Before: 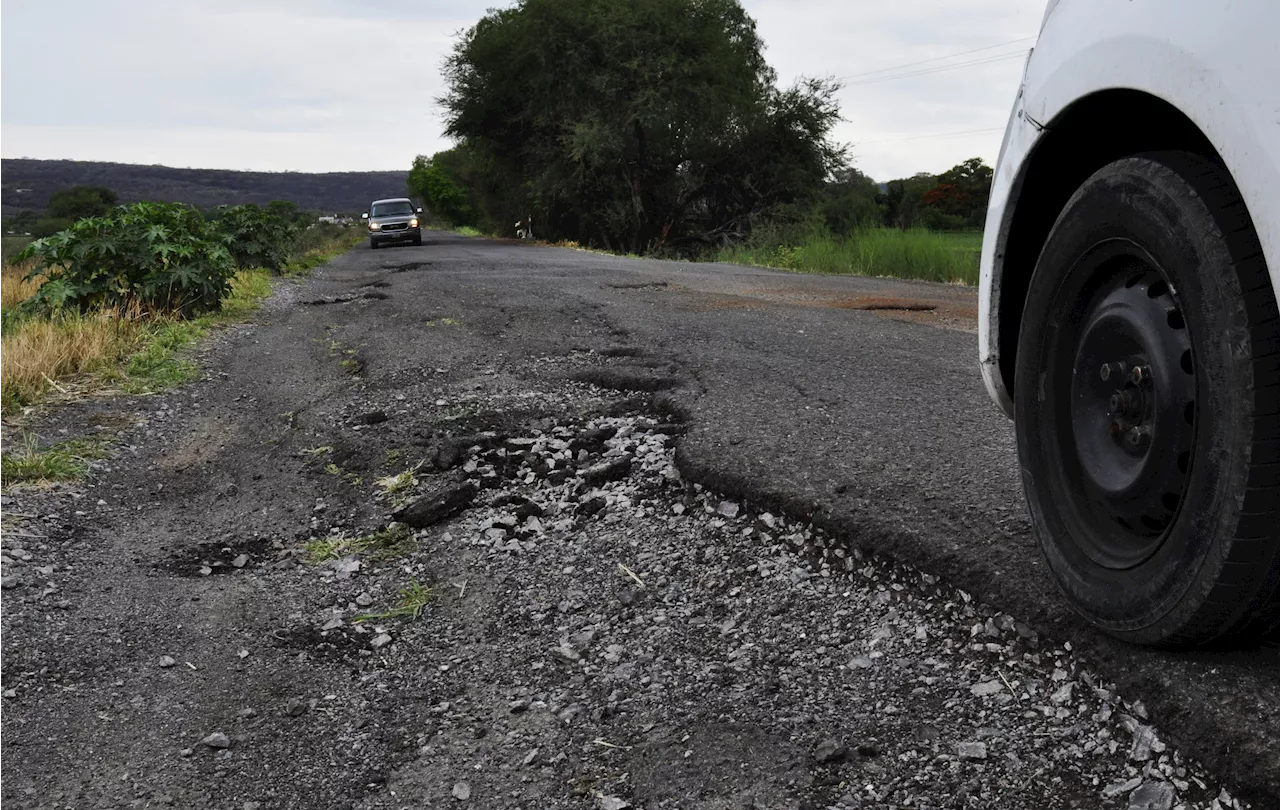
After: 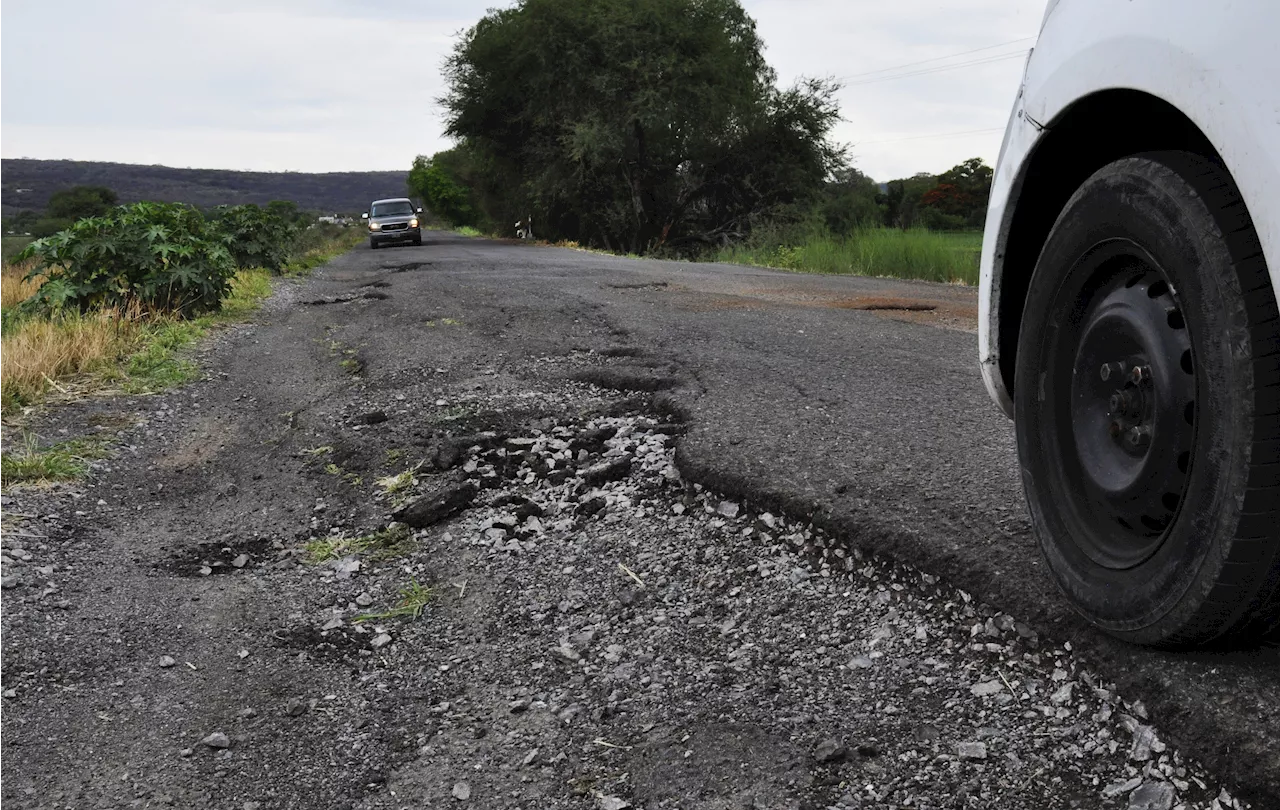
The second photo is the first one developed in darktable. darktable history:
contrast brightness saturation: contrast 0.054, brightness 0.058, saturation 0.011
